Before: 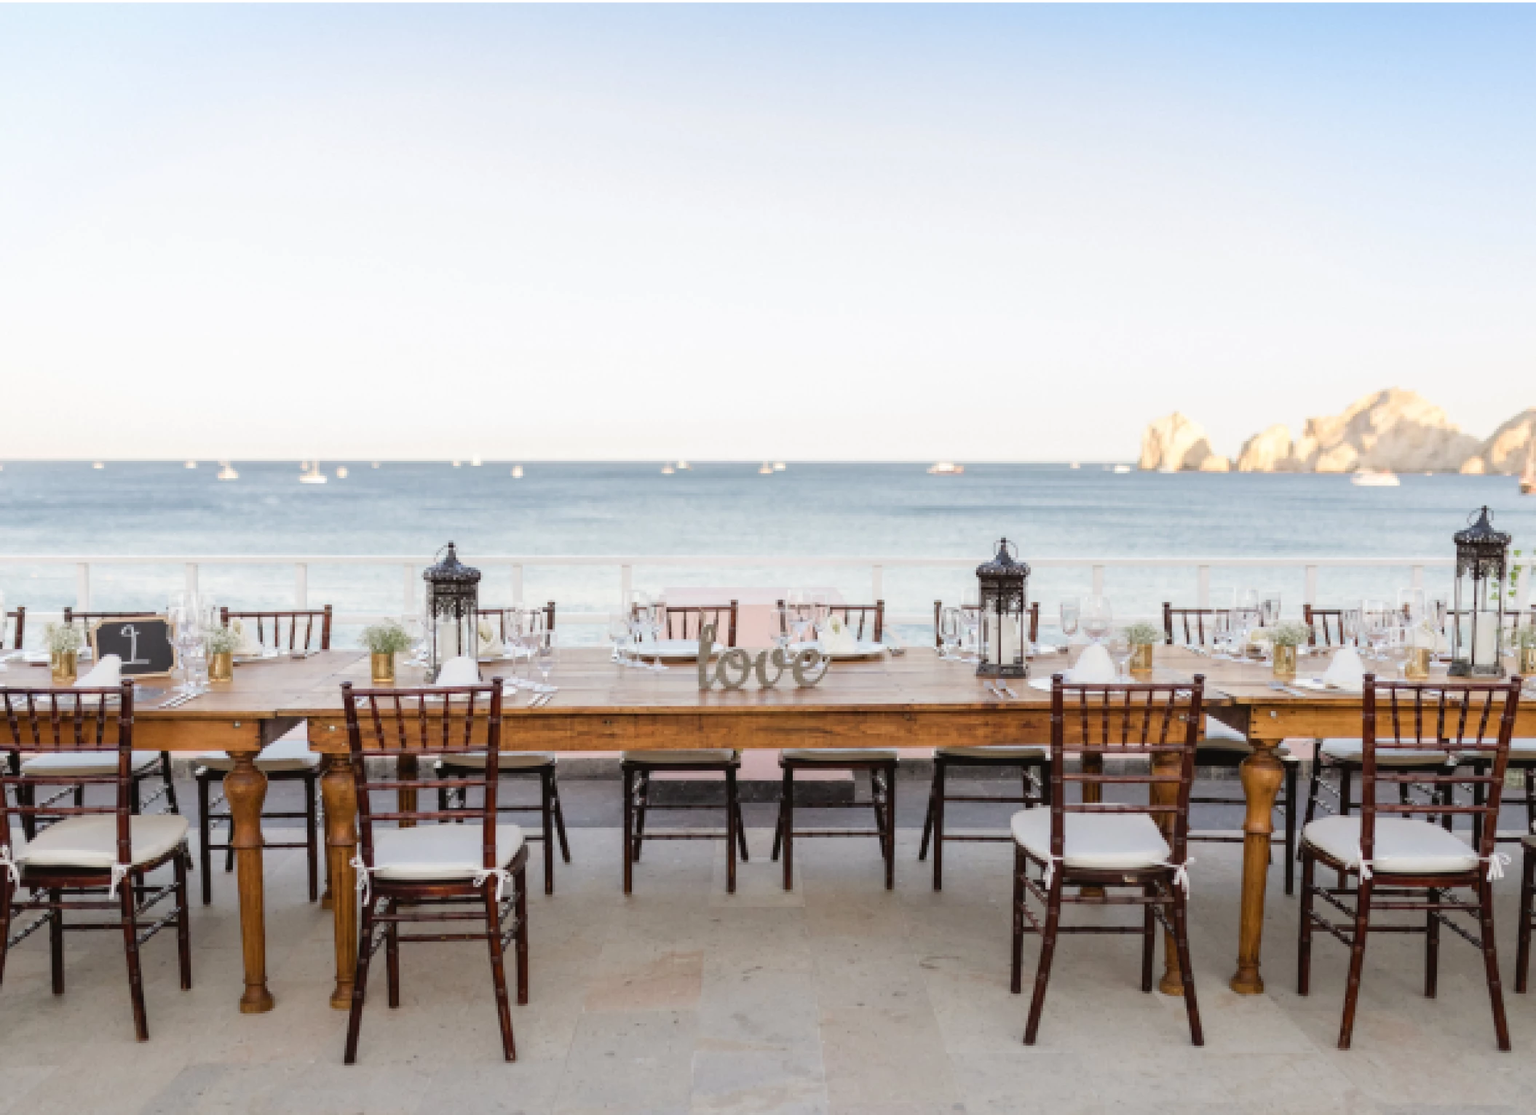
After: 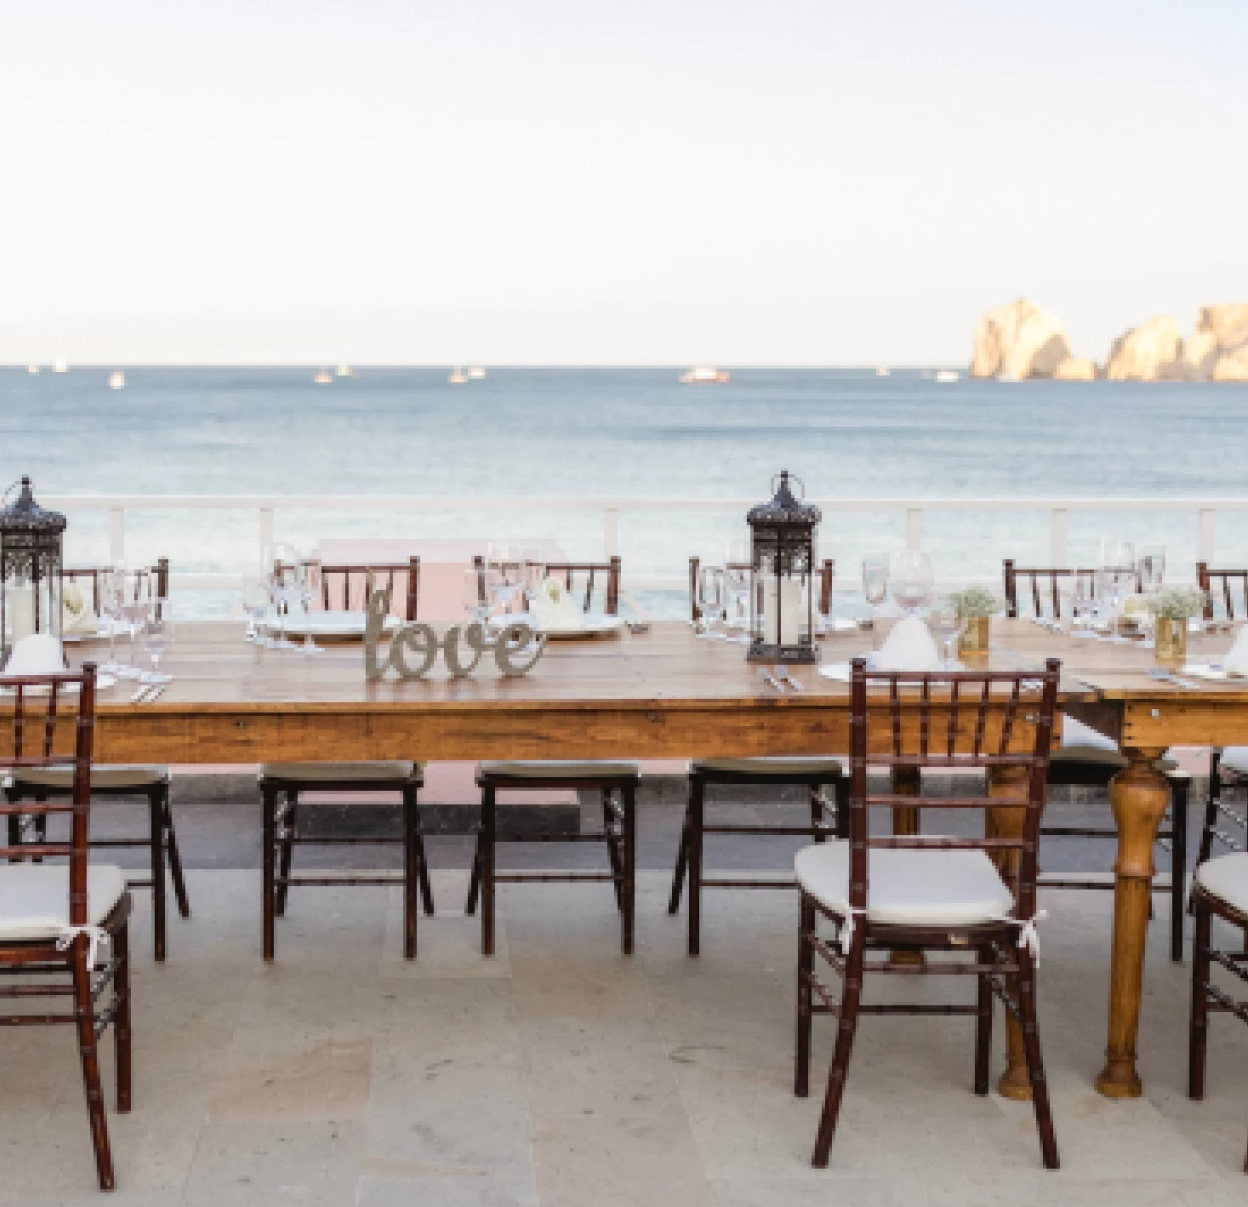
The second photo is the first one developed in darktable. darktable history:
crop and rotate: left 28.178%, top 17.508%, right 12.645%, bottom 3.699%
